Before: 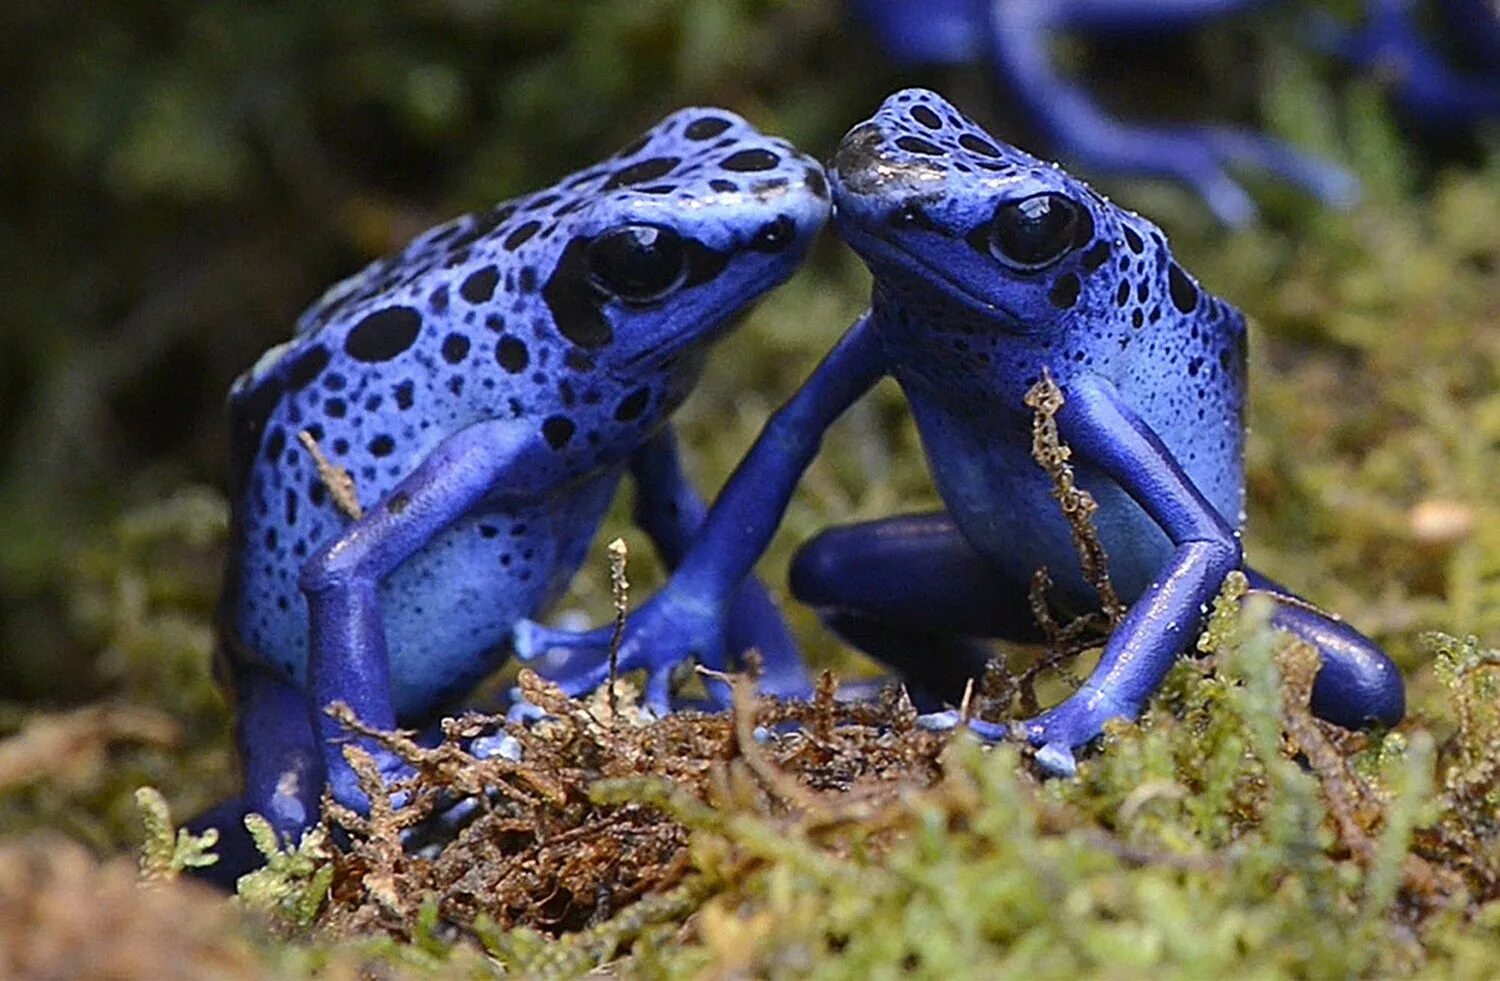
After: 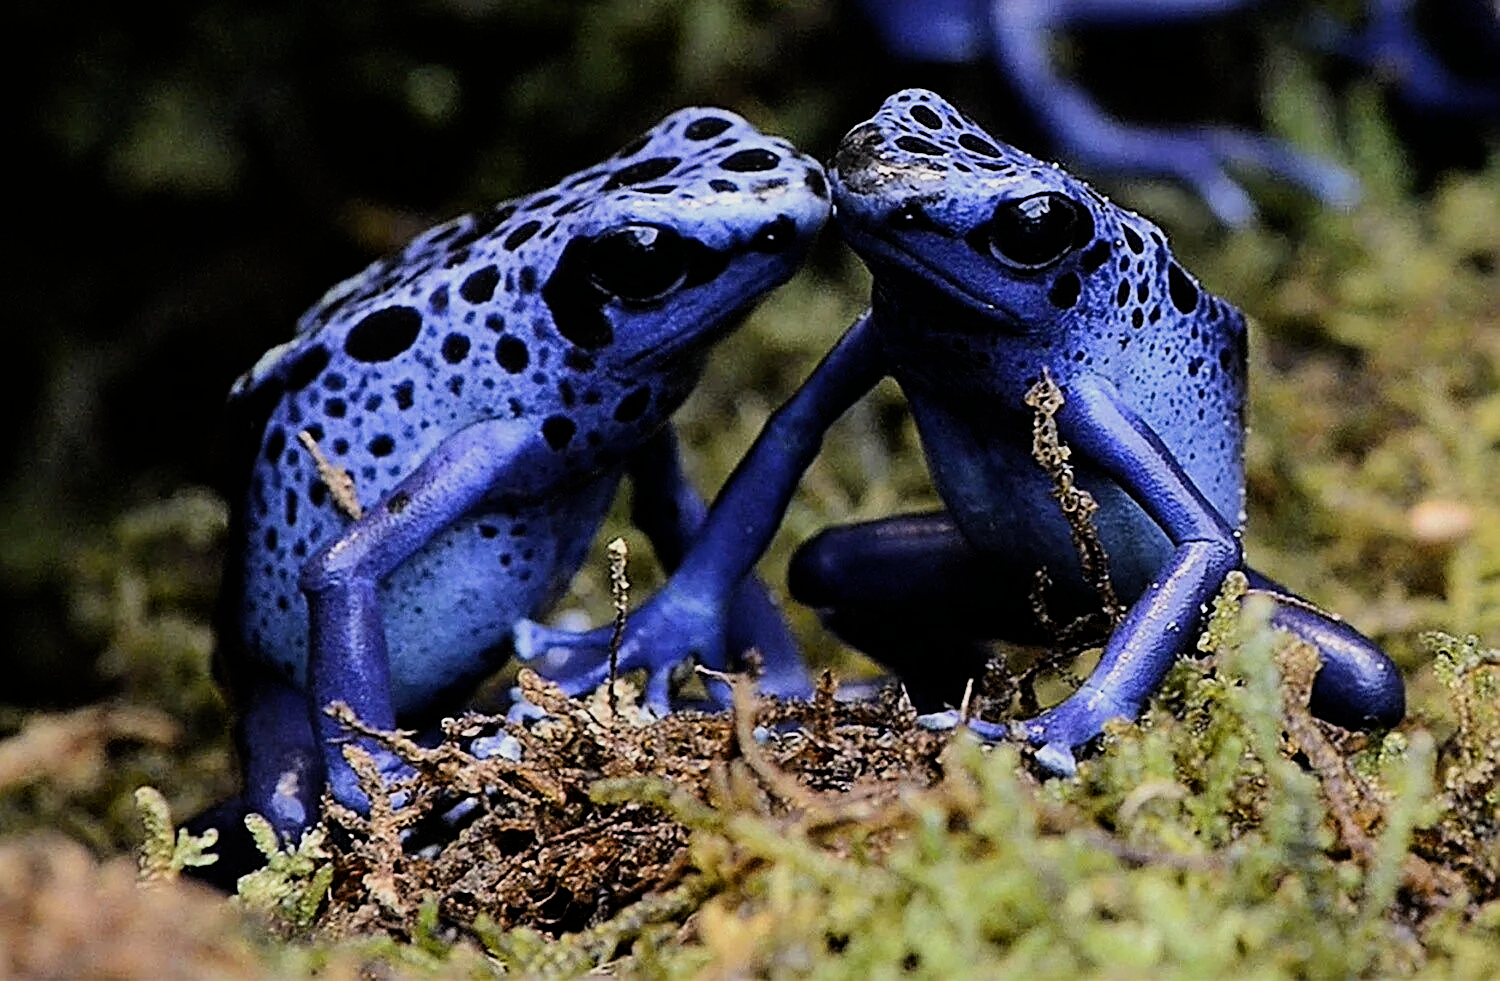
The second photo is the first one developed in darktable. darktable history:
filmic rgb: black relative exposure -5.13 EV, white relative exposure 3.97 EV, threshold 3.04 EV, hardness 2.89, contrast 1.393, highlights saturation mix -19.53%, enable highlight reconstruction true
exposure: compensate highlight preservation false
sharpen: on, module defaults
